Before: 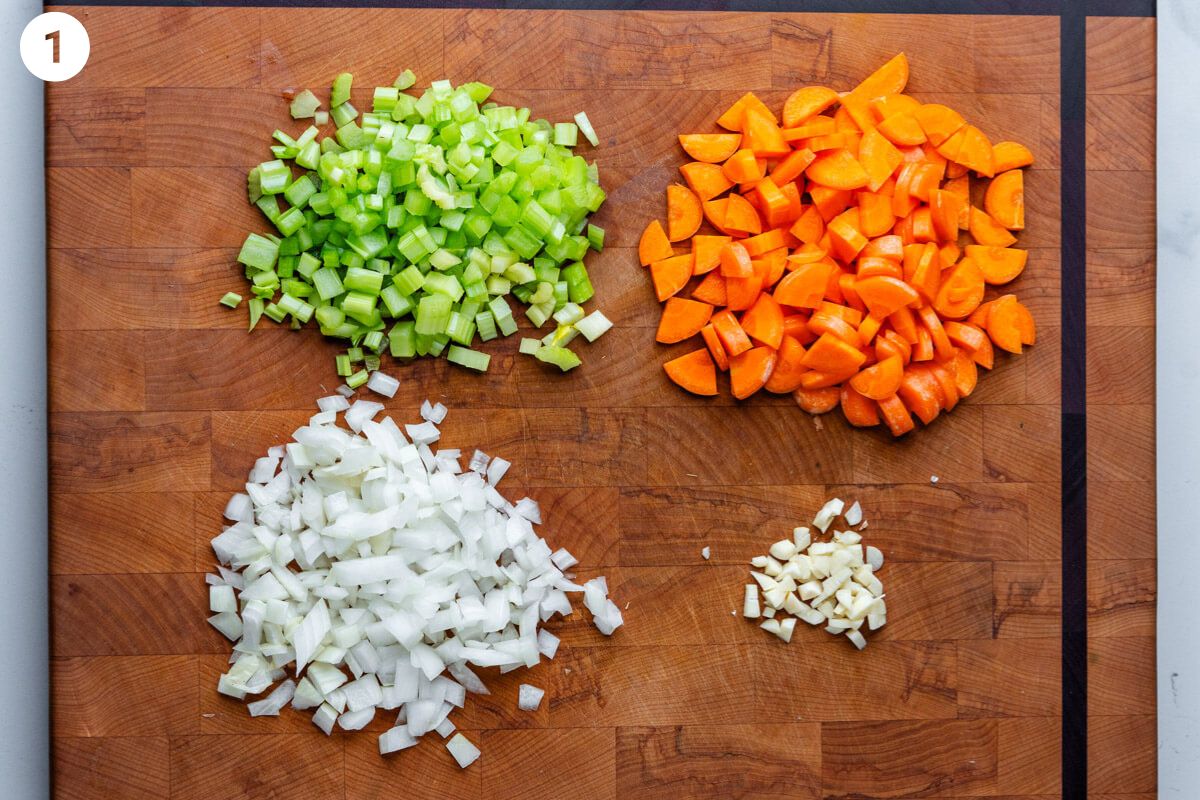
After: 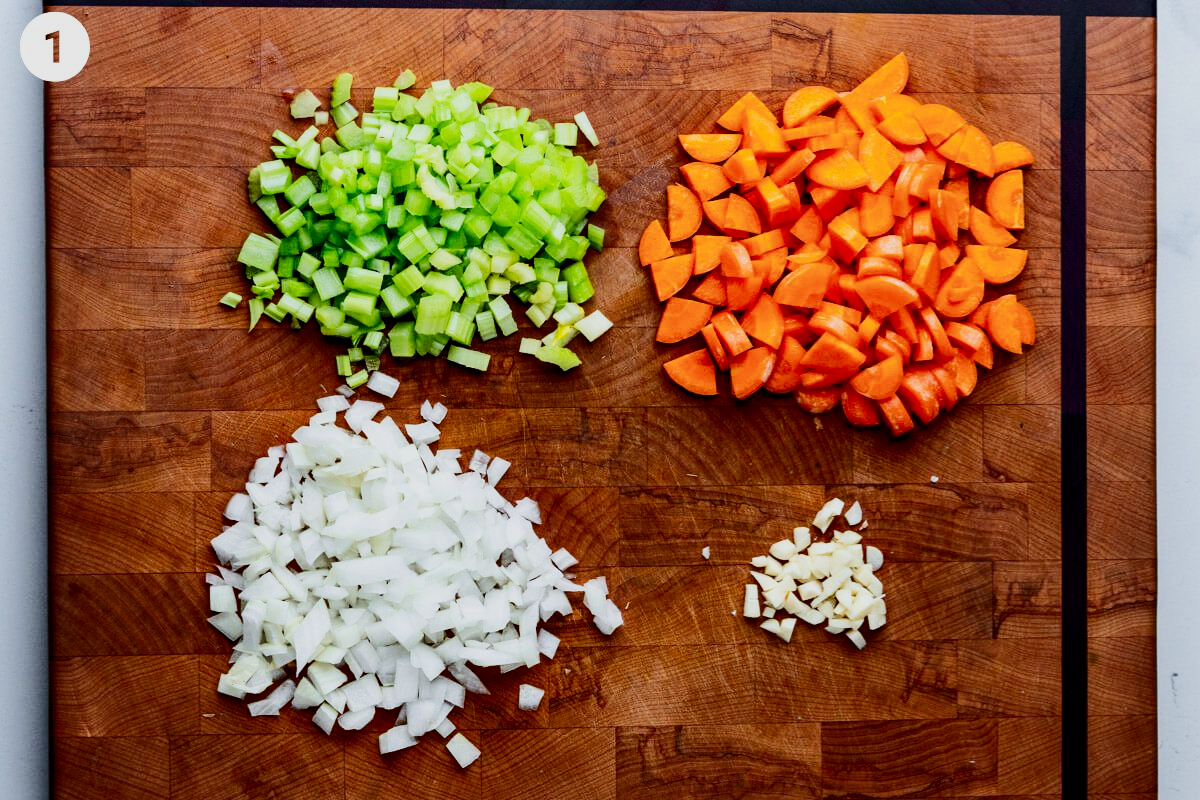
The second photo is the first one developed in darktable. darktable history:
white balance: emerald 1
contrast brightness saturation: contrast 0.32, brightness -0.08, saturation 0.17
exposure: black level correction 0.001, exposure 0.014 EV, compensate highlight preservation false
filmic rgb: black relative exposure -8.54 EV, white relative exposure 5.52 EV, hardness 3.39, contrast 1.016
